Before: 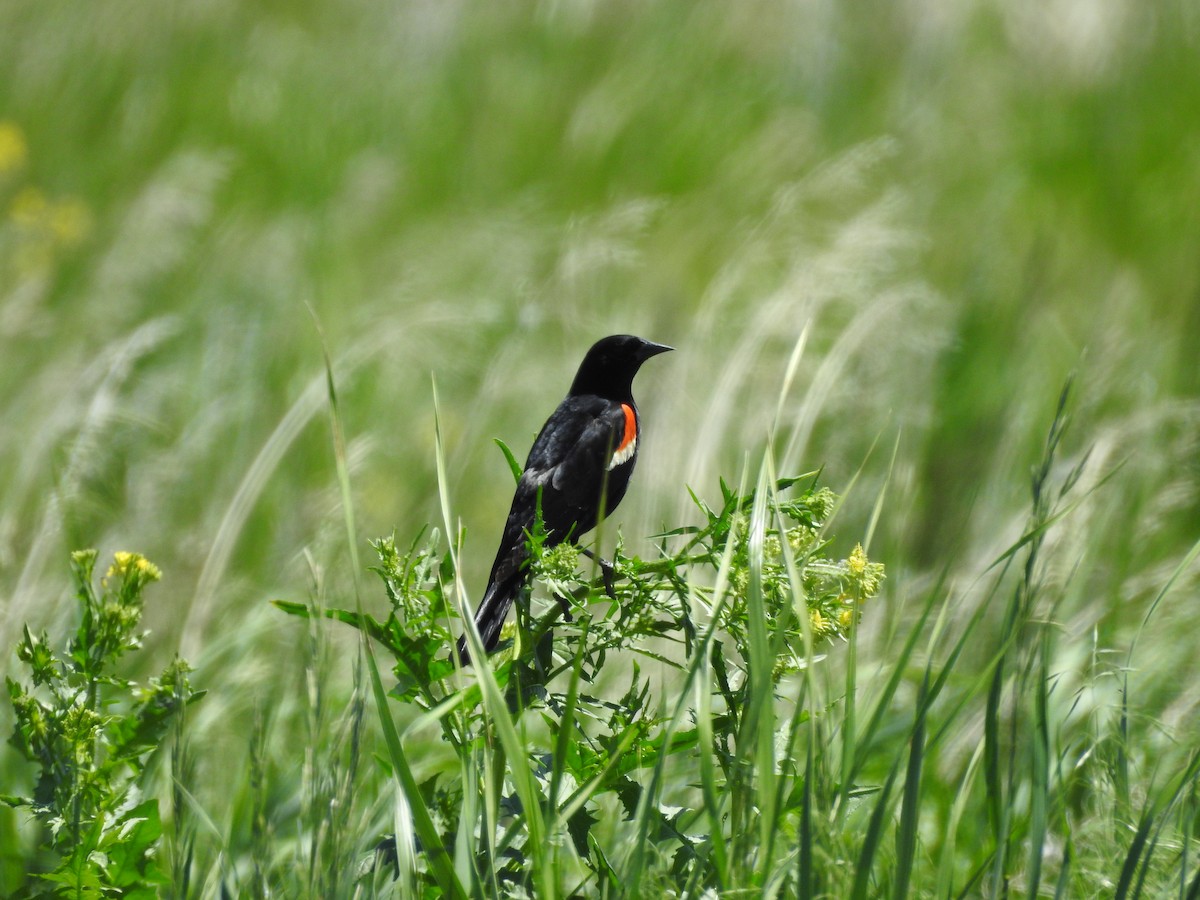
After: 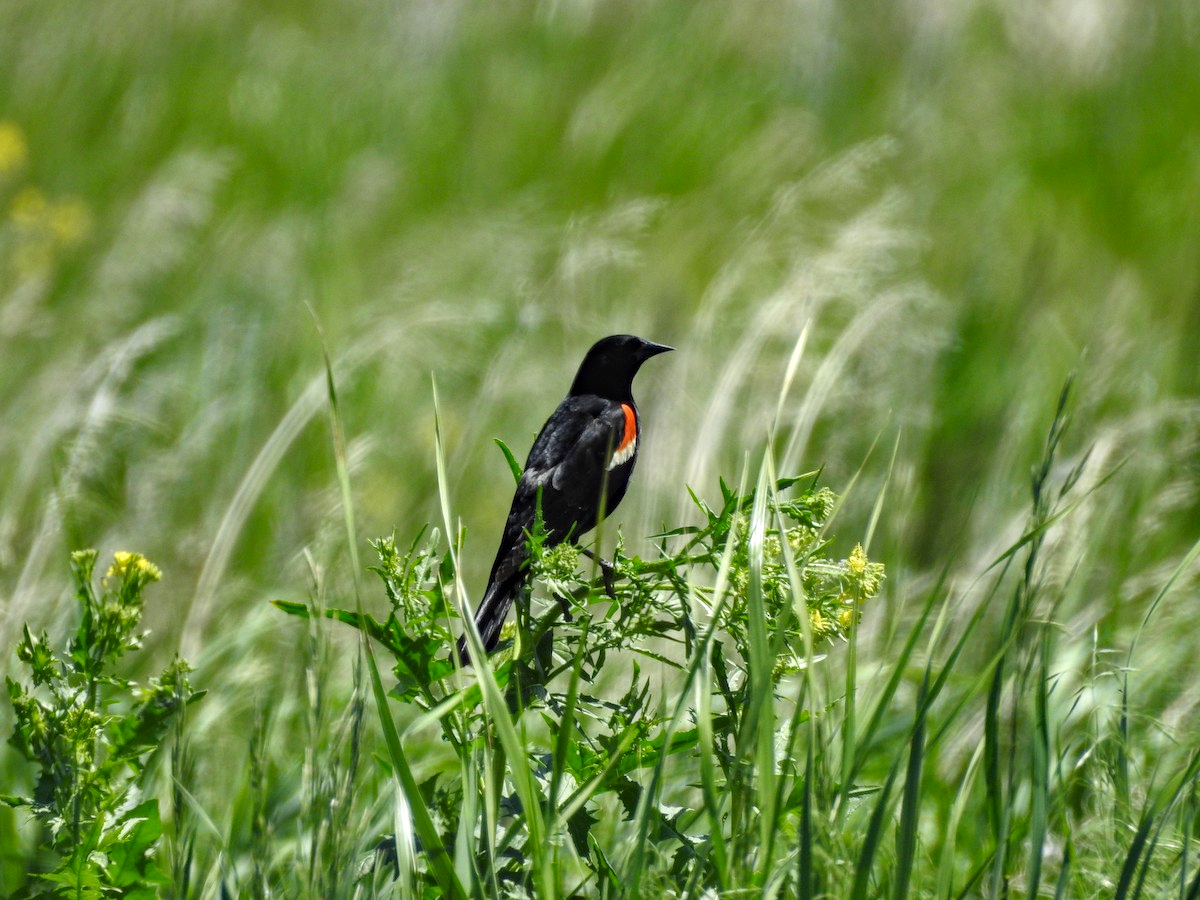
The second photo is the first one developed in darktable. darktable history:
bloom: size 3%, threshold 100%, strength 0%
haze removal: compatibility mode true, adaptive false
local contrast: on, module defaults
shadows and highlights: soften with gaussian
